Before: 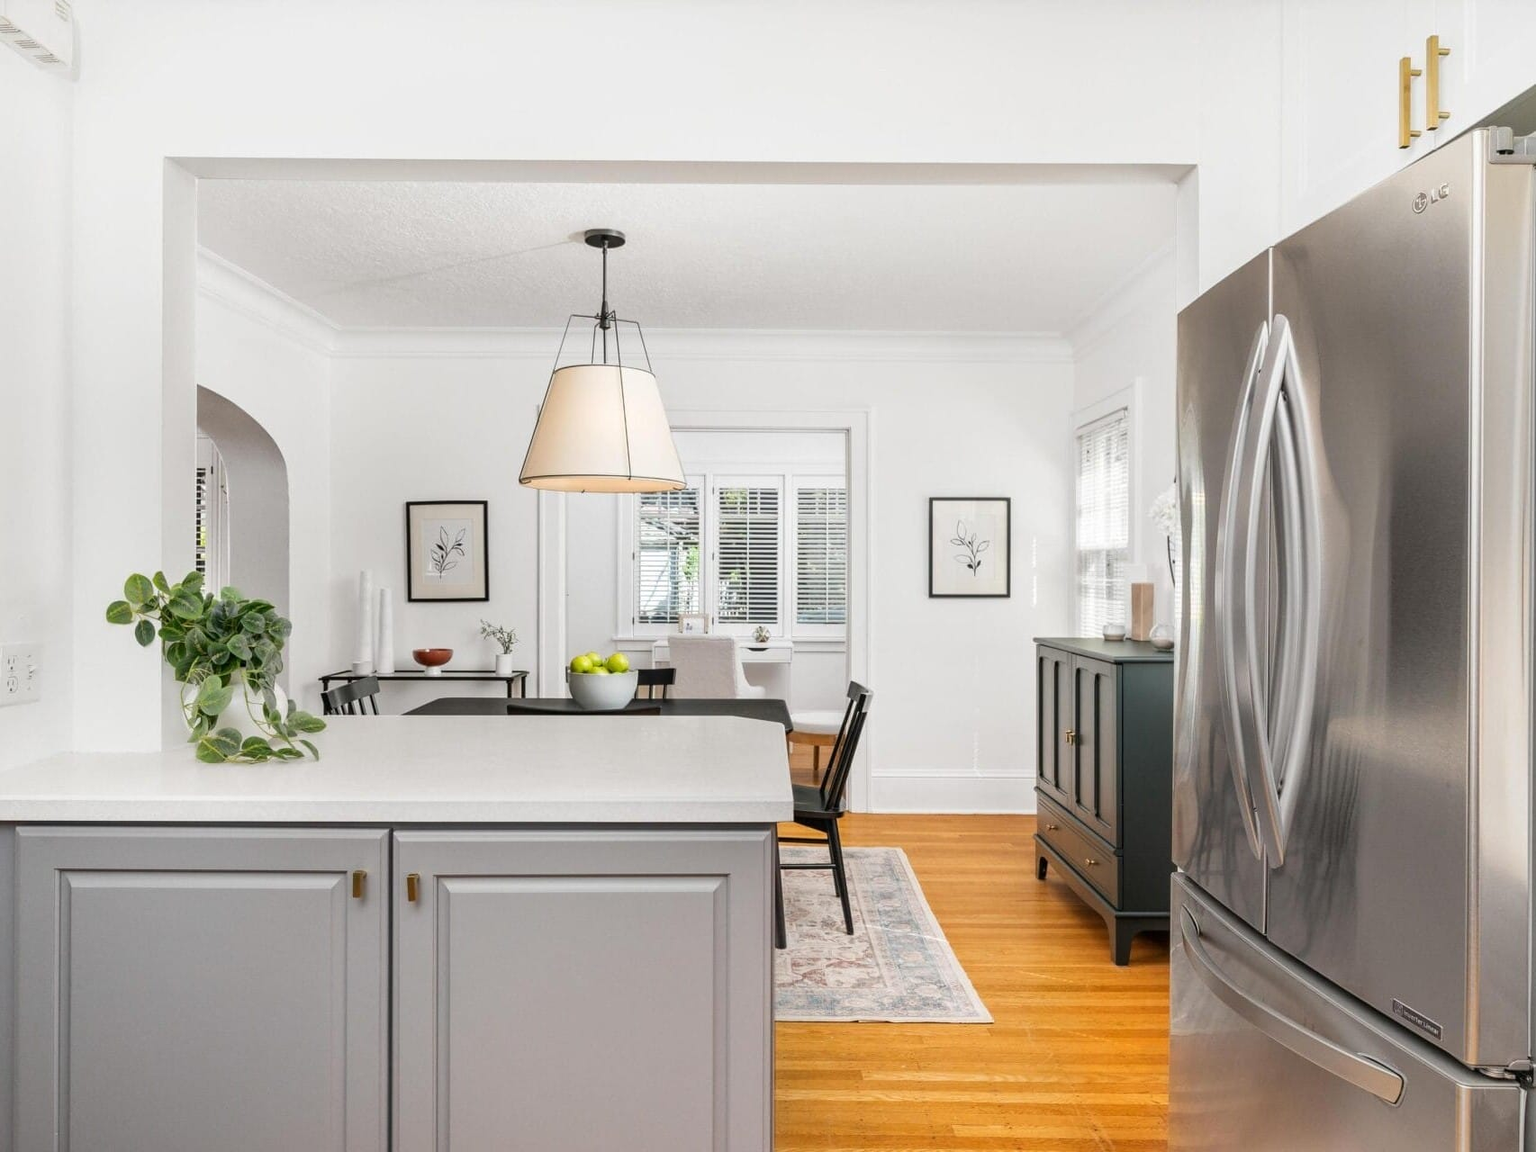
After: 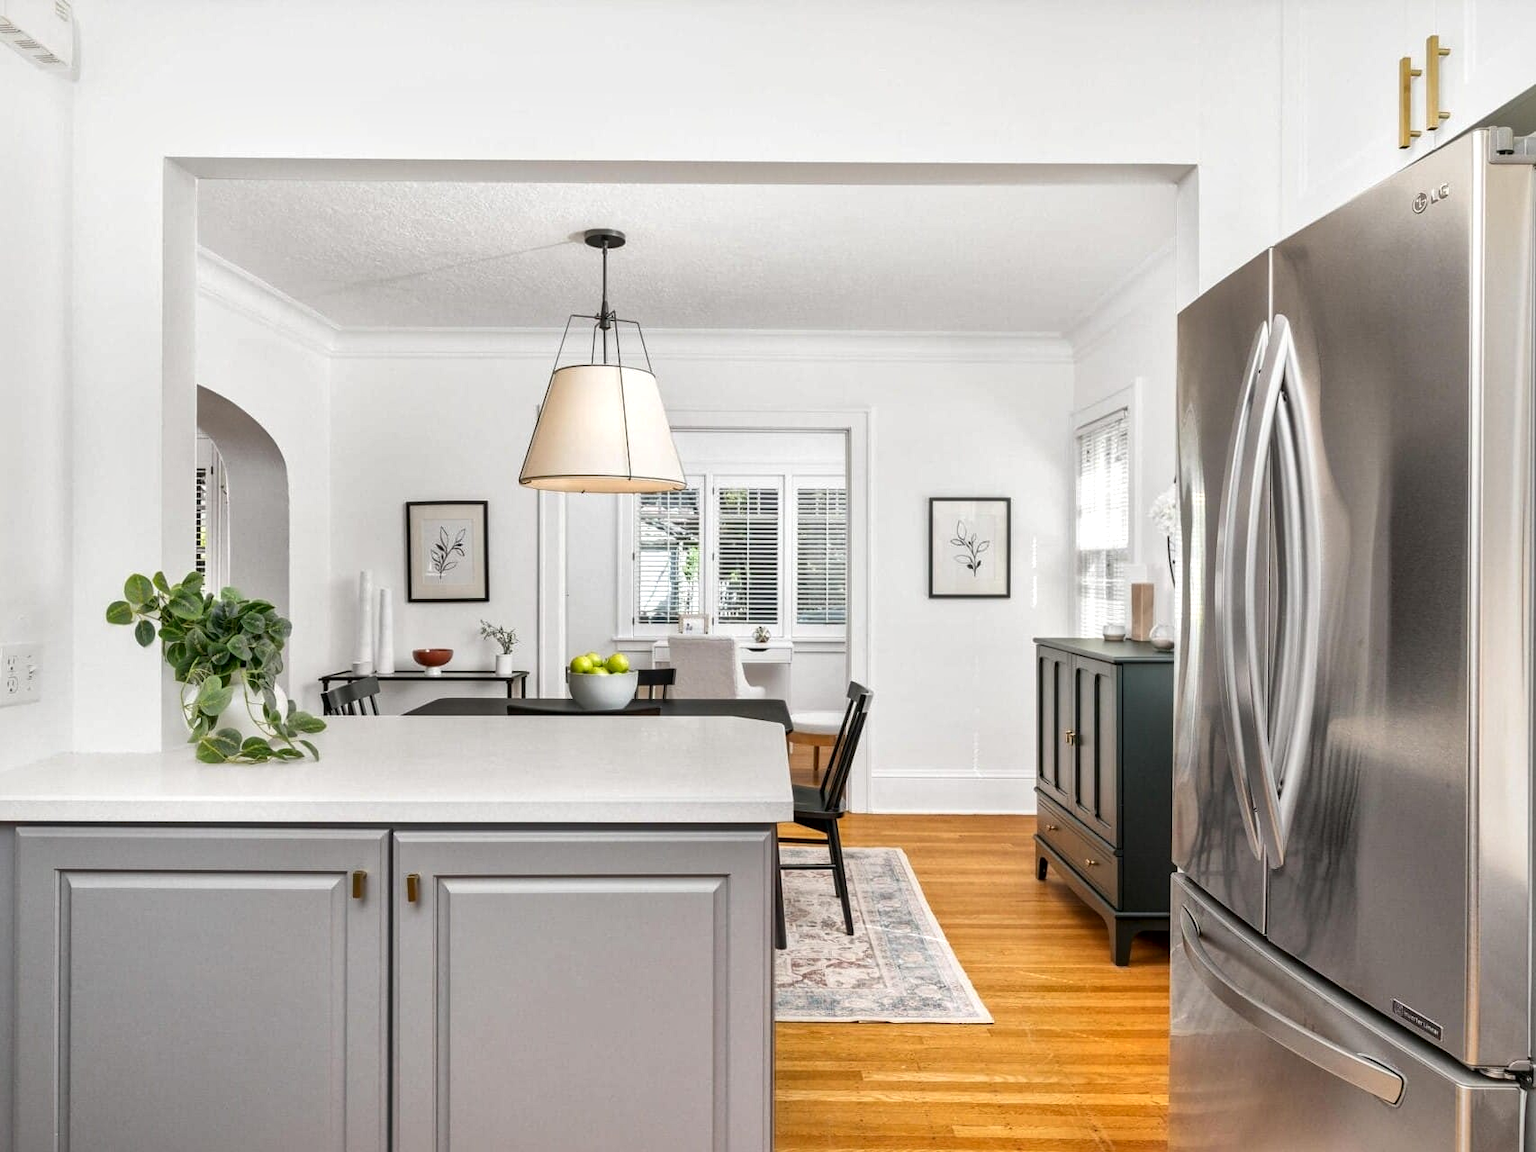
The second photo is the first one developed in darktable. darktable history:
local contrast: mode bilateral grid, contrast 20, coarseness 49, detail 161%, midtone range 0.2
